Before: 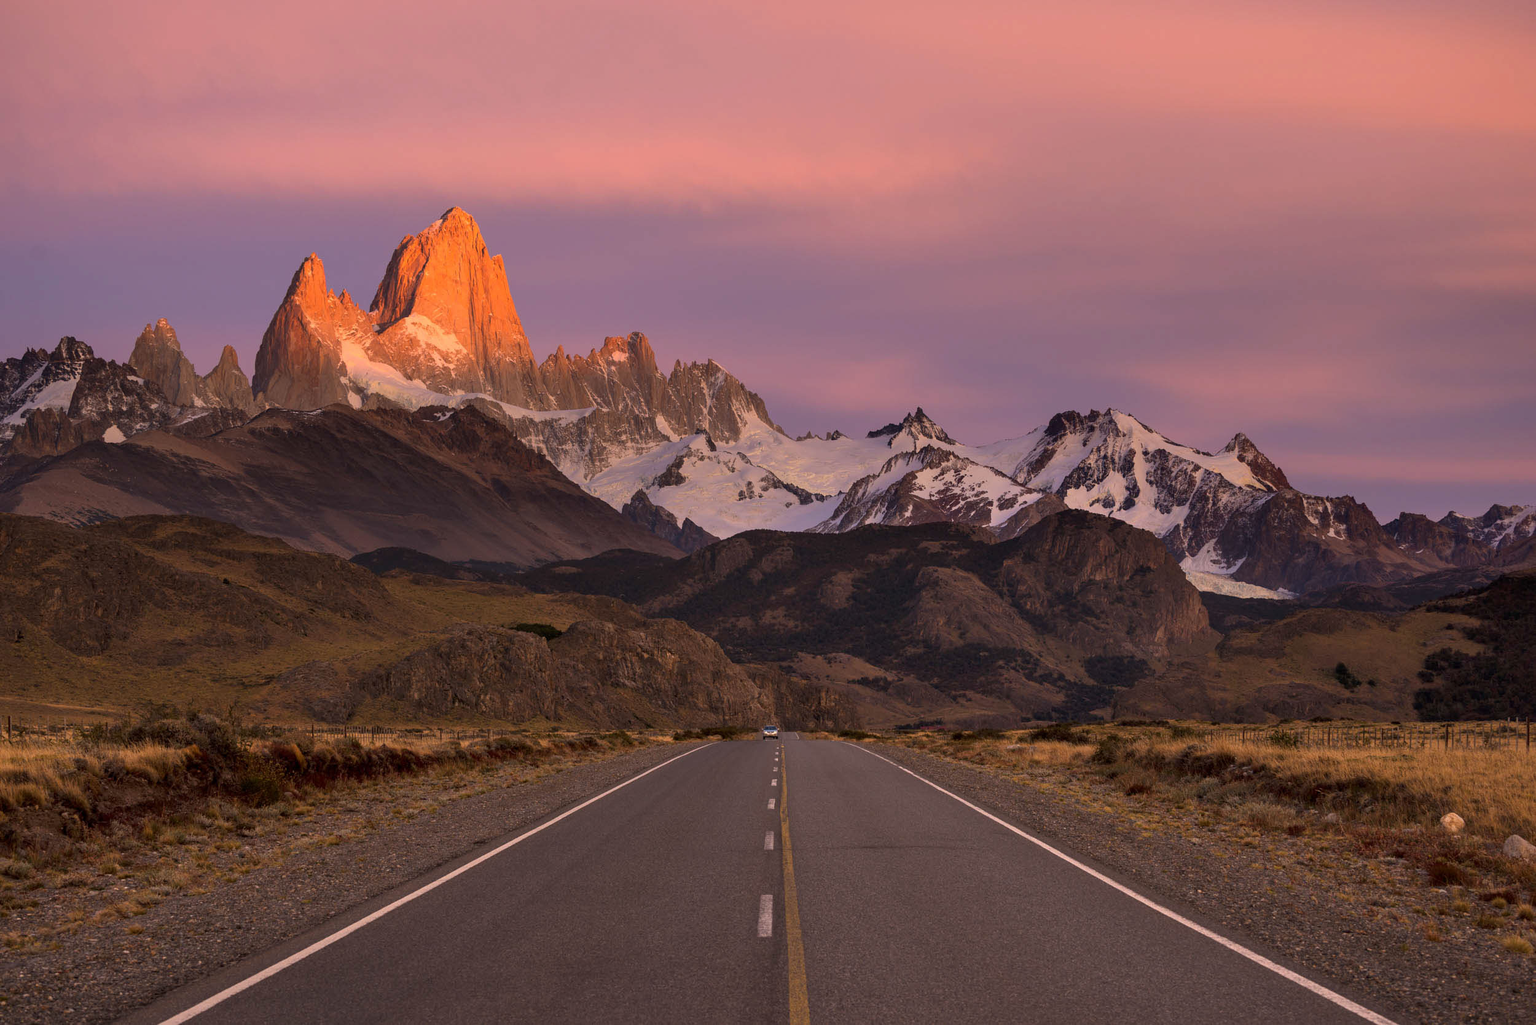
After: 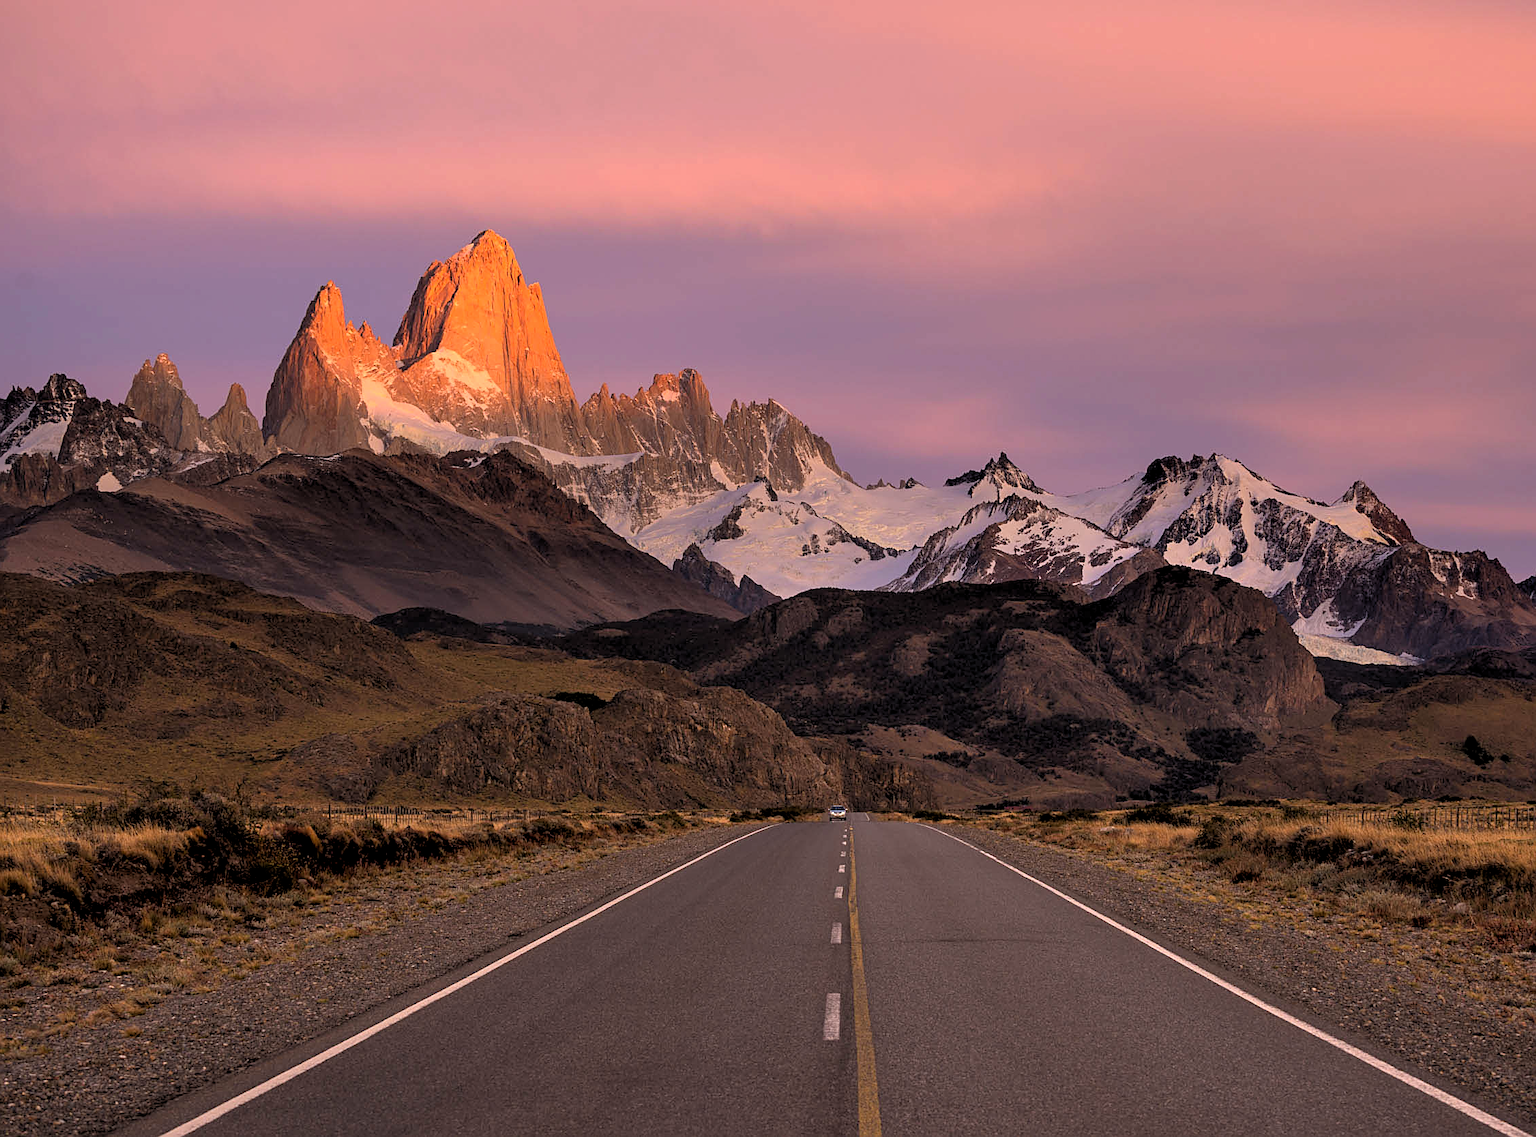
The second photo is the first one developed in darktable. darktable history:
crop and rotate: left 1.088%, right 8.807%
rgb levels: levels [[0.01, 0.419, 0.839], [0, 0.5, 1], [0, 0.5, 1]]
sharpen: on, module defaults
